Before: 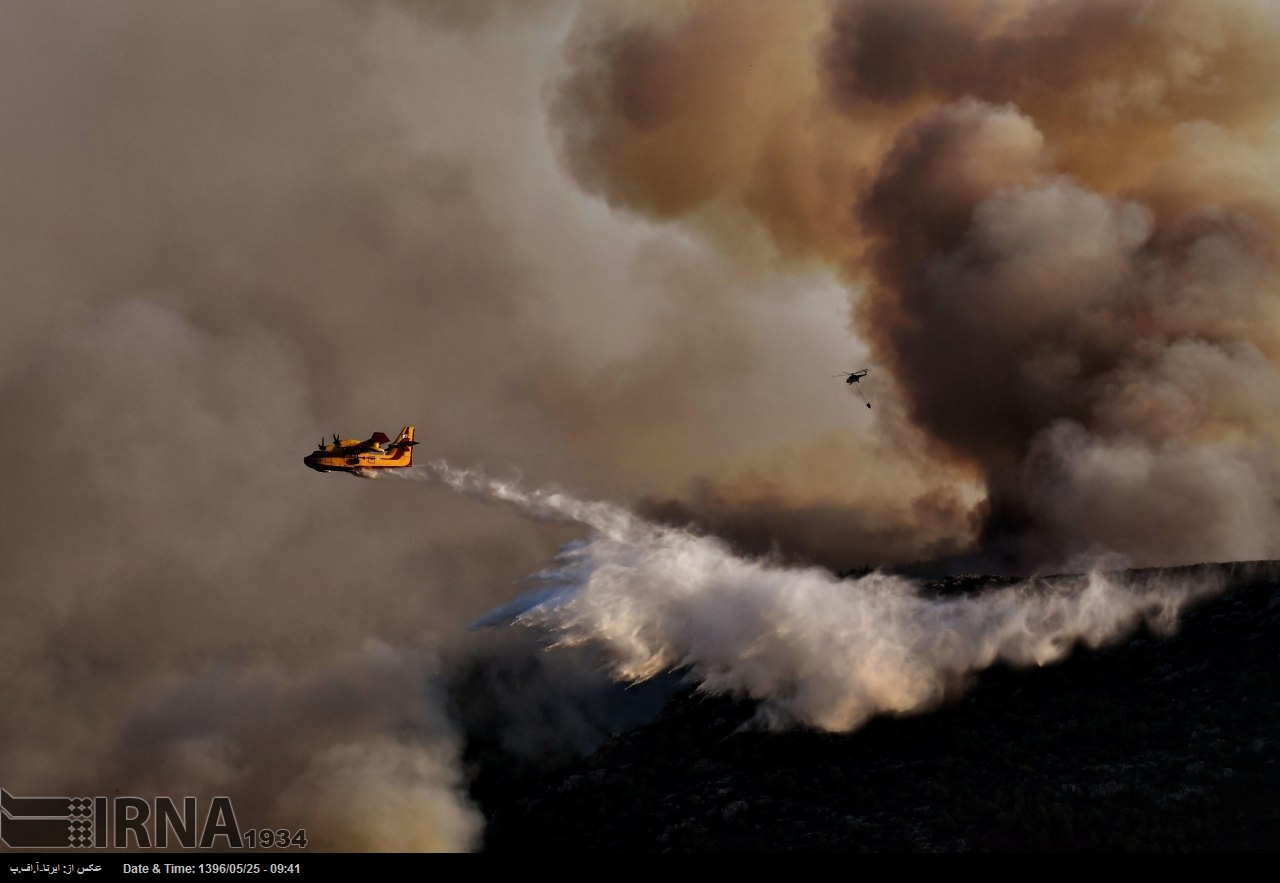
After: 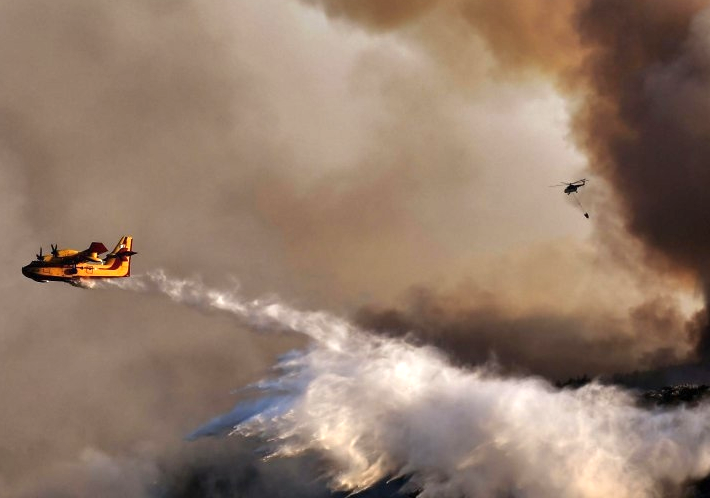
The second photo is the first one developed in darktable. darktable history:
exposure: black level correction 0, exposure 0.858 EV, compensate highlight preservation false
crop and rotate: left 22.068%, top 21.524%, right 22.444%, bottom 22.054%
